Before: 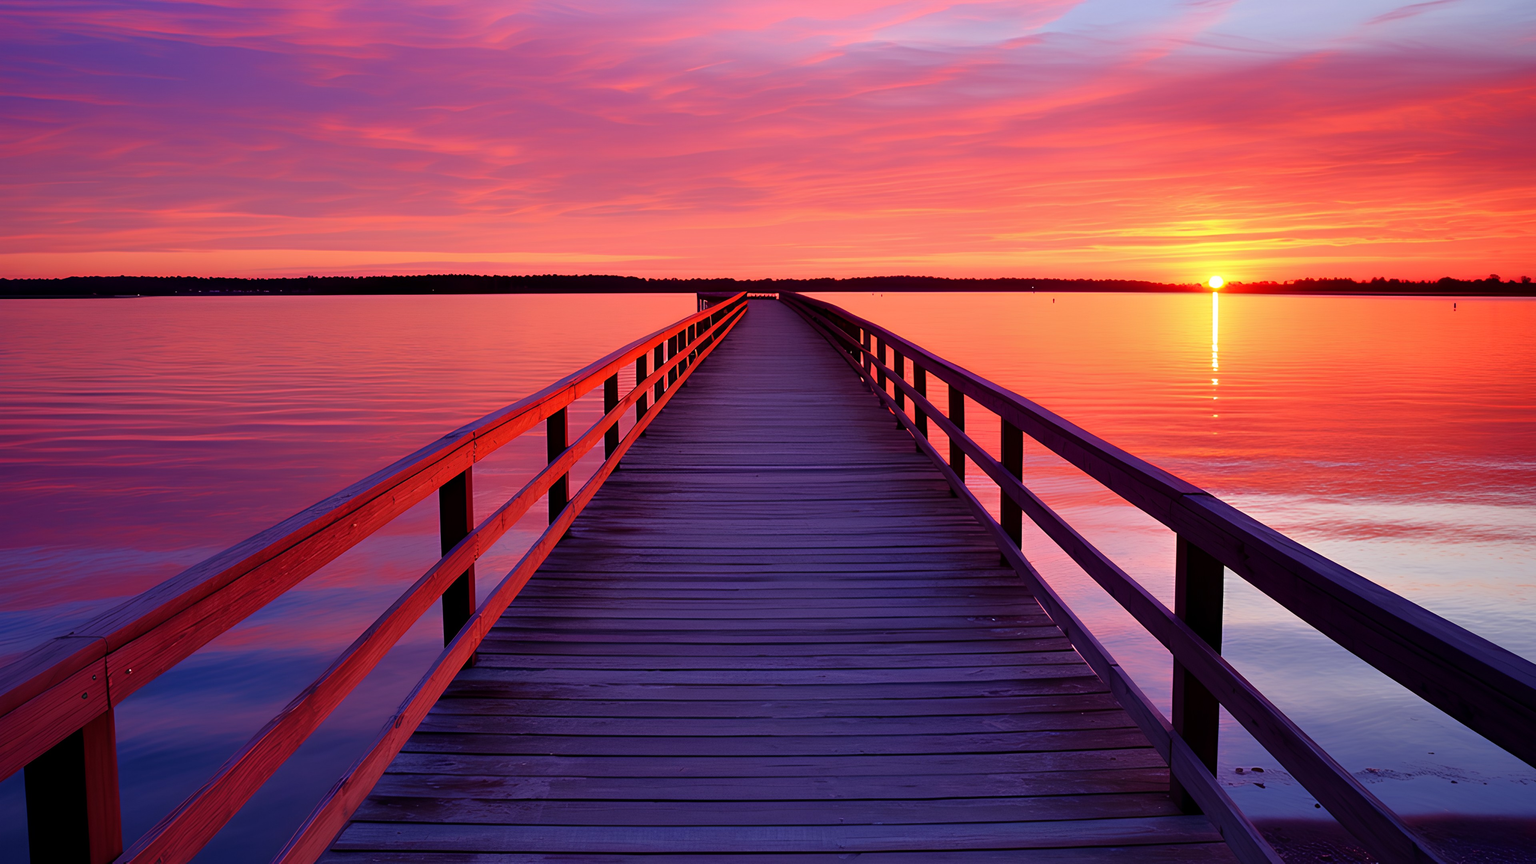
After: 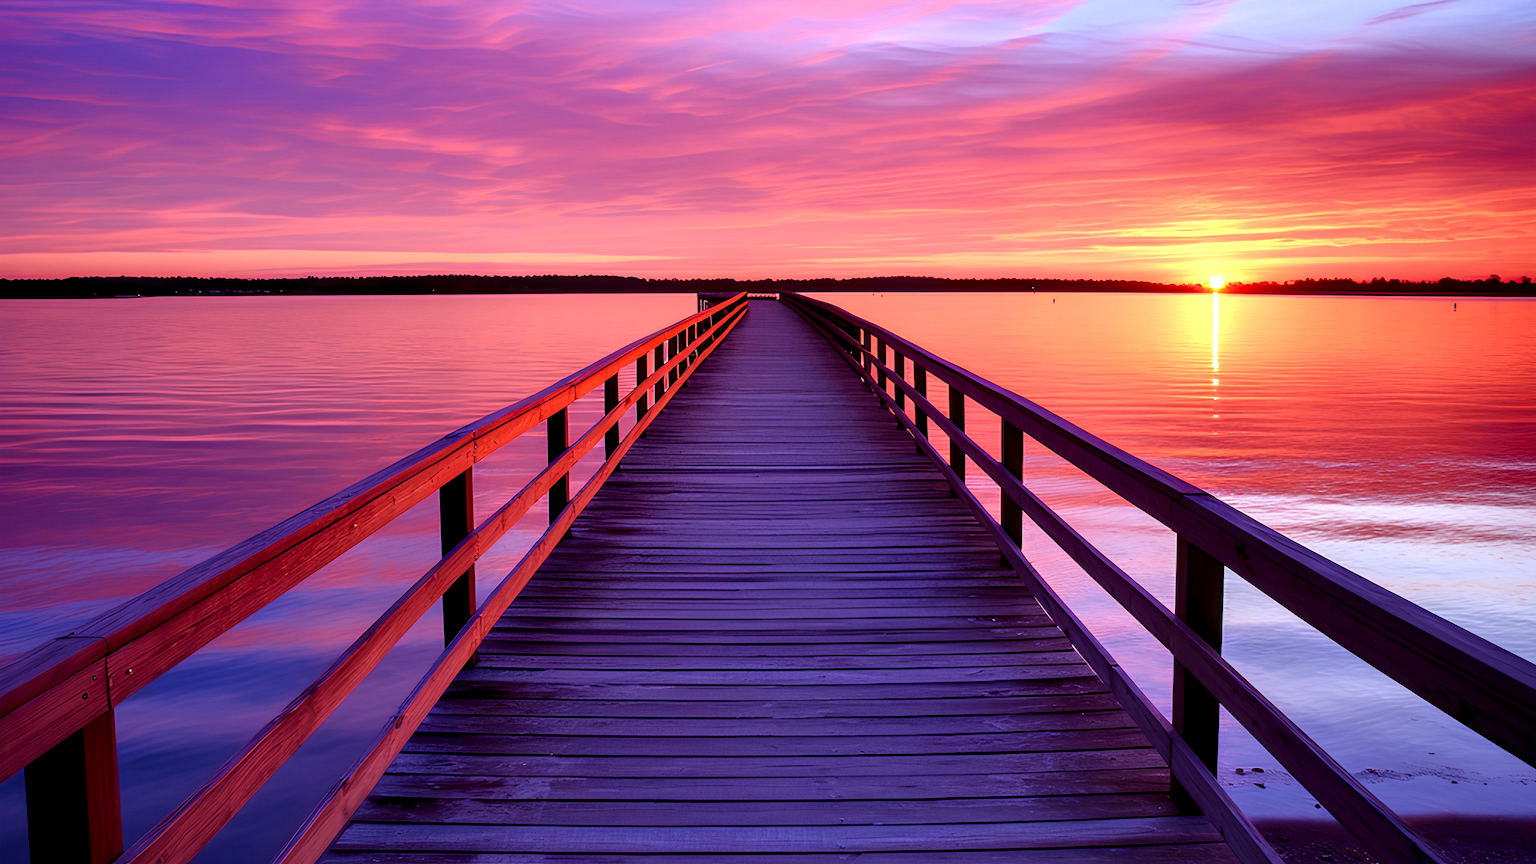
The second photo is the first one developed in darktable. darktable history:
color balance: mode lift, gamma, gain (sRGB), lift [1, 1.049, 1, 1]
exposure: exposure 0.217 EV, compensate highlight preservation false
local contrast: detail 160%
white balance: red 0.948, green 1.02, blue 1.176
